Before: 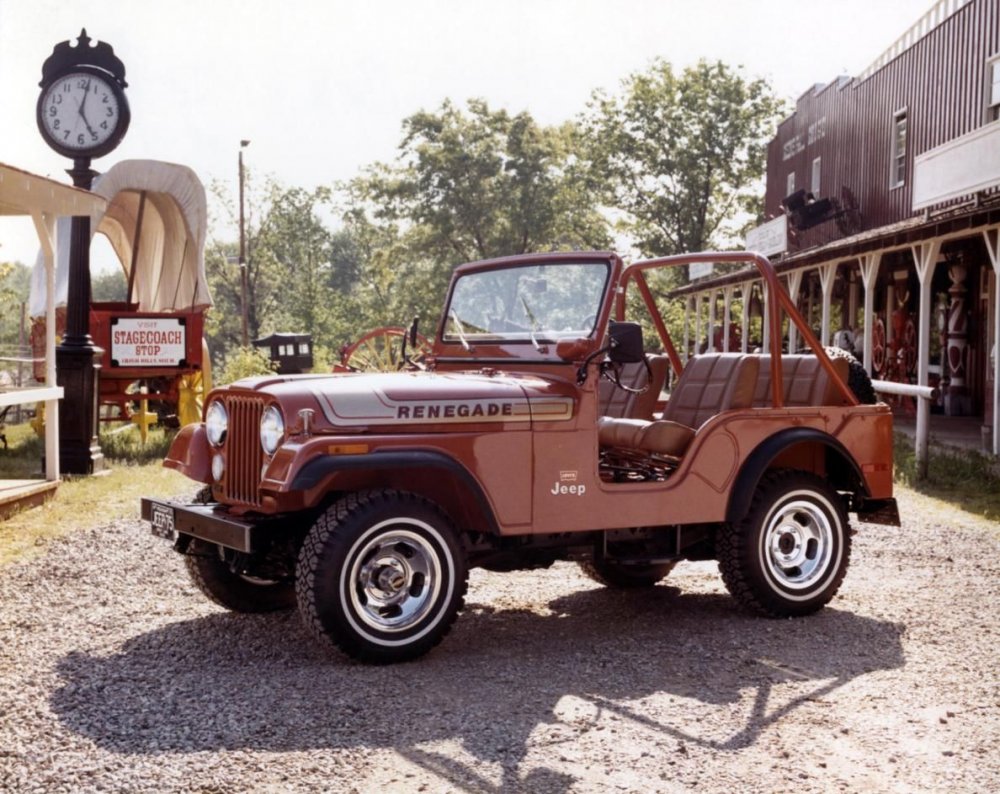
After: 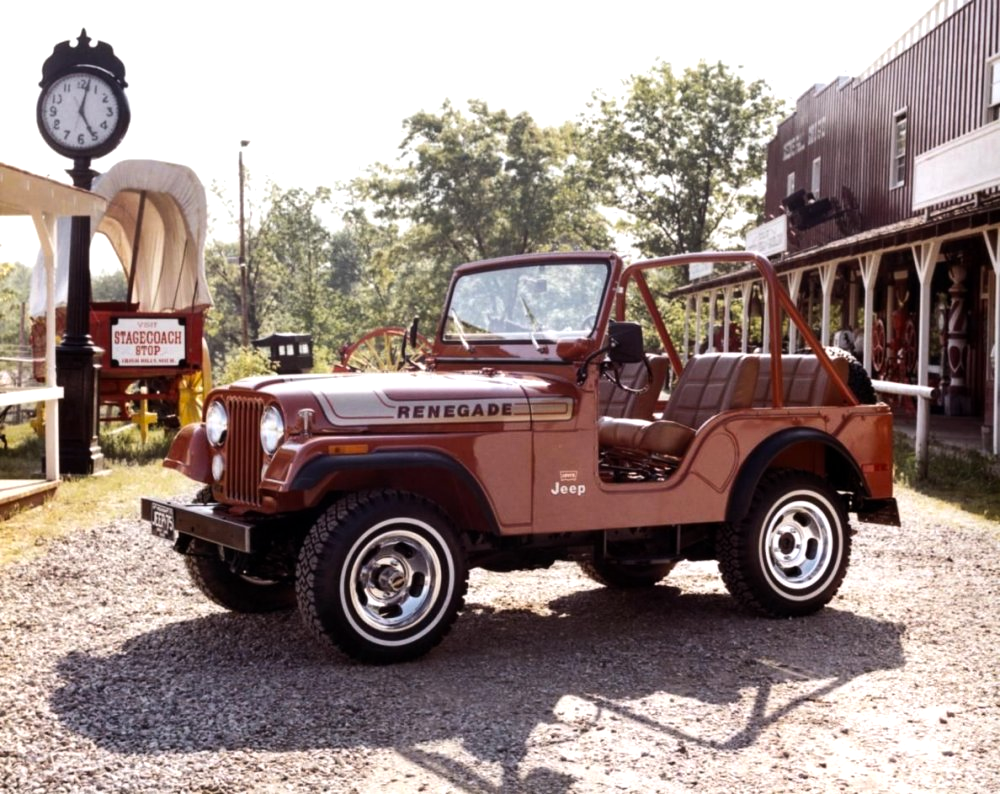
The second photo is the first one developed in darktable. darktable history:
tone equalizer: -8 EV -0.417 EV, -7 EV -0.389 EV, -6 EV -0.333 EV, -5 EV -0.222 EV, -3 EV 0.222 EV, -2 EV 0.333 EV, -1 EV 0.389 EV, +0 EV 0.417 EV, edges refinement/feathering 500, mask exposure compensation -1.57 EV, preserve details no
vibrance: vibrance 50%
